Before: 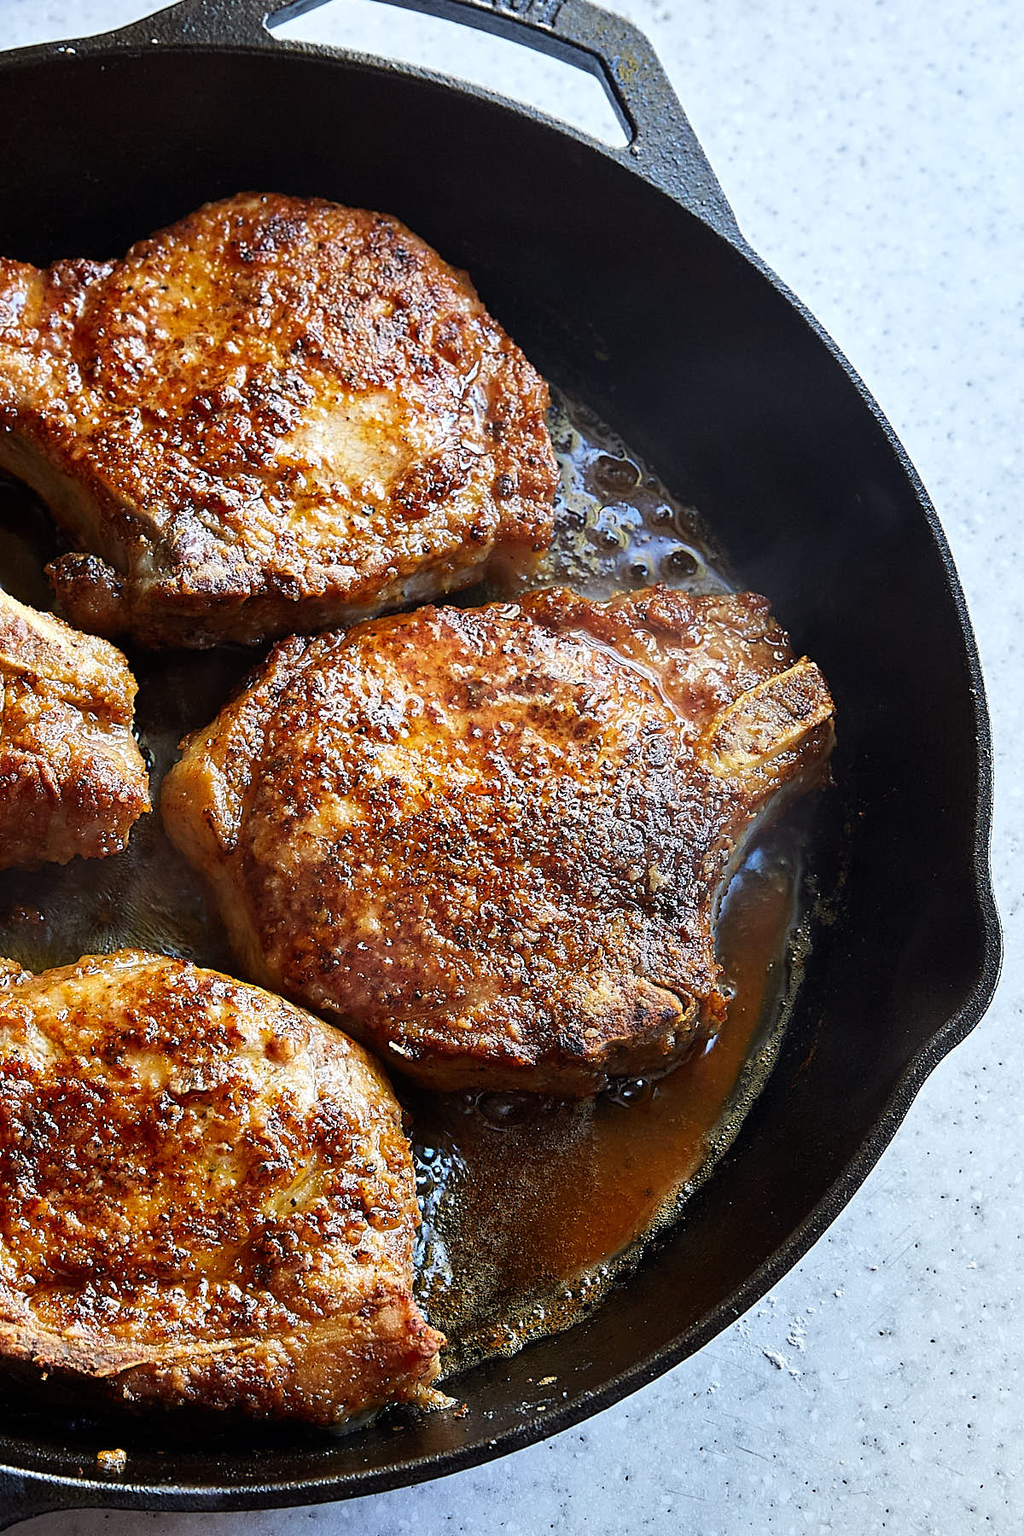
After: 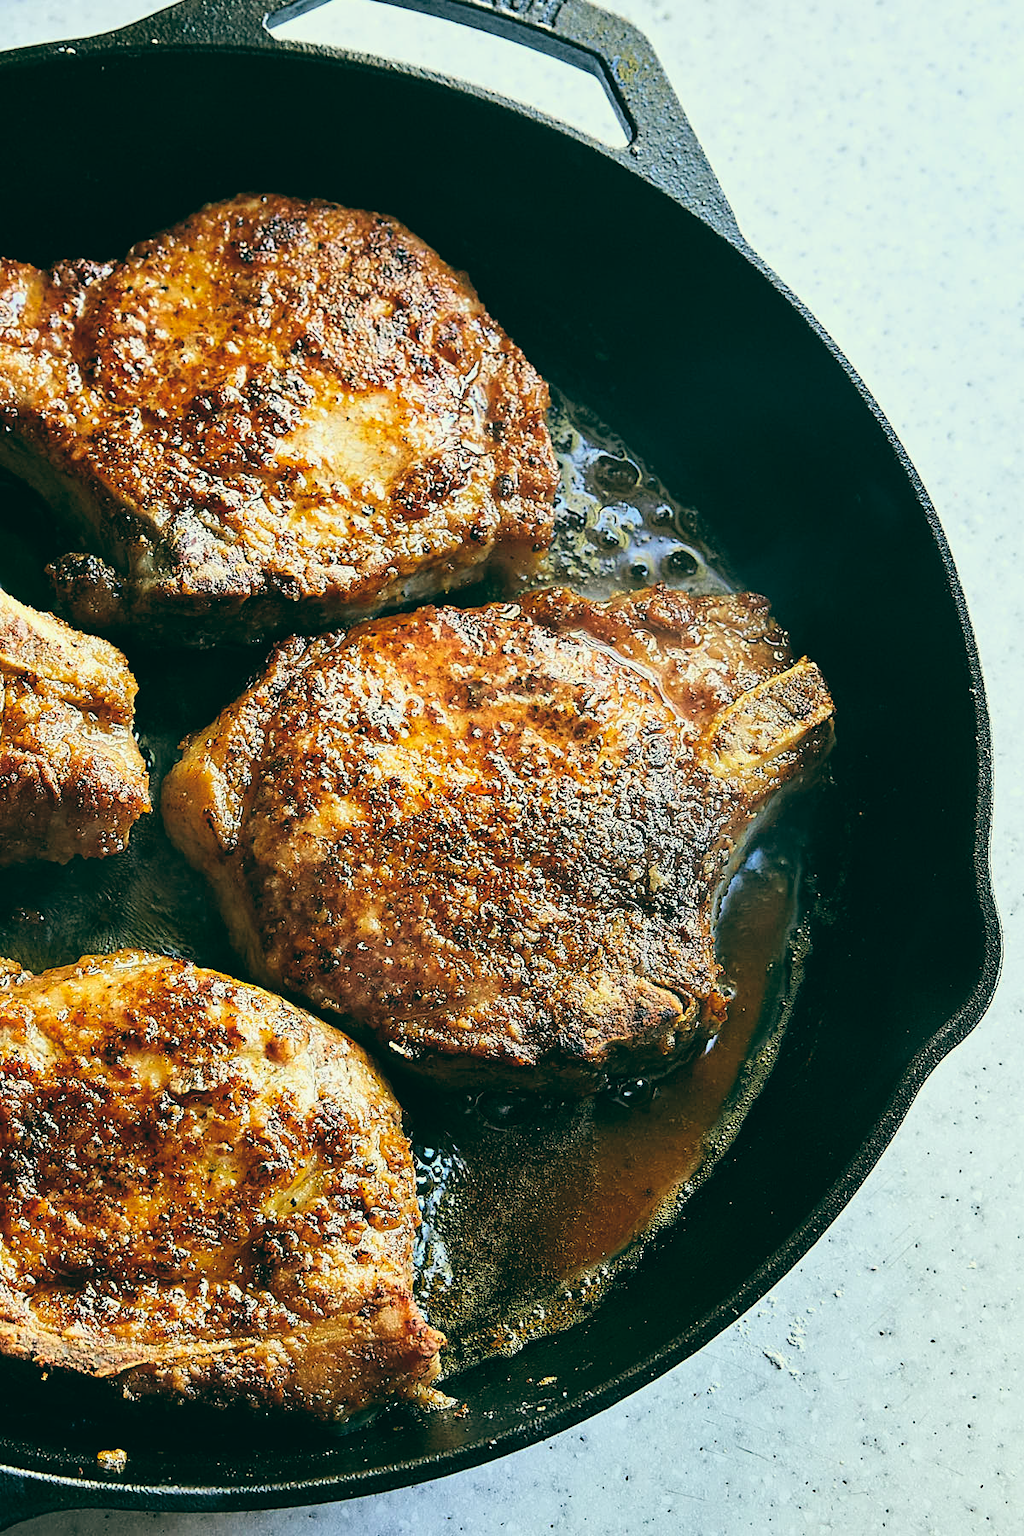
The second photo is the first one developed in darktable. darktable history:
tone equalizer: on, module defaults
color balance: lift [1.005, 0.99, 1.007, 1.01], gamma [1, 1.034, 1.032, 0.966], gain [0.873, 1.055, 1.067, 0.933]
tone curve: curves: ch0 [(0, 0) (0.004, 0.001) (0.133, 0.112) (0.325, 0.362) (0.832, 0.893) (1, 1)], color space Lab, linked channels, preserve colors none
